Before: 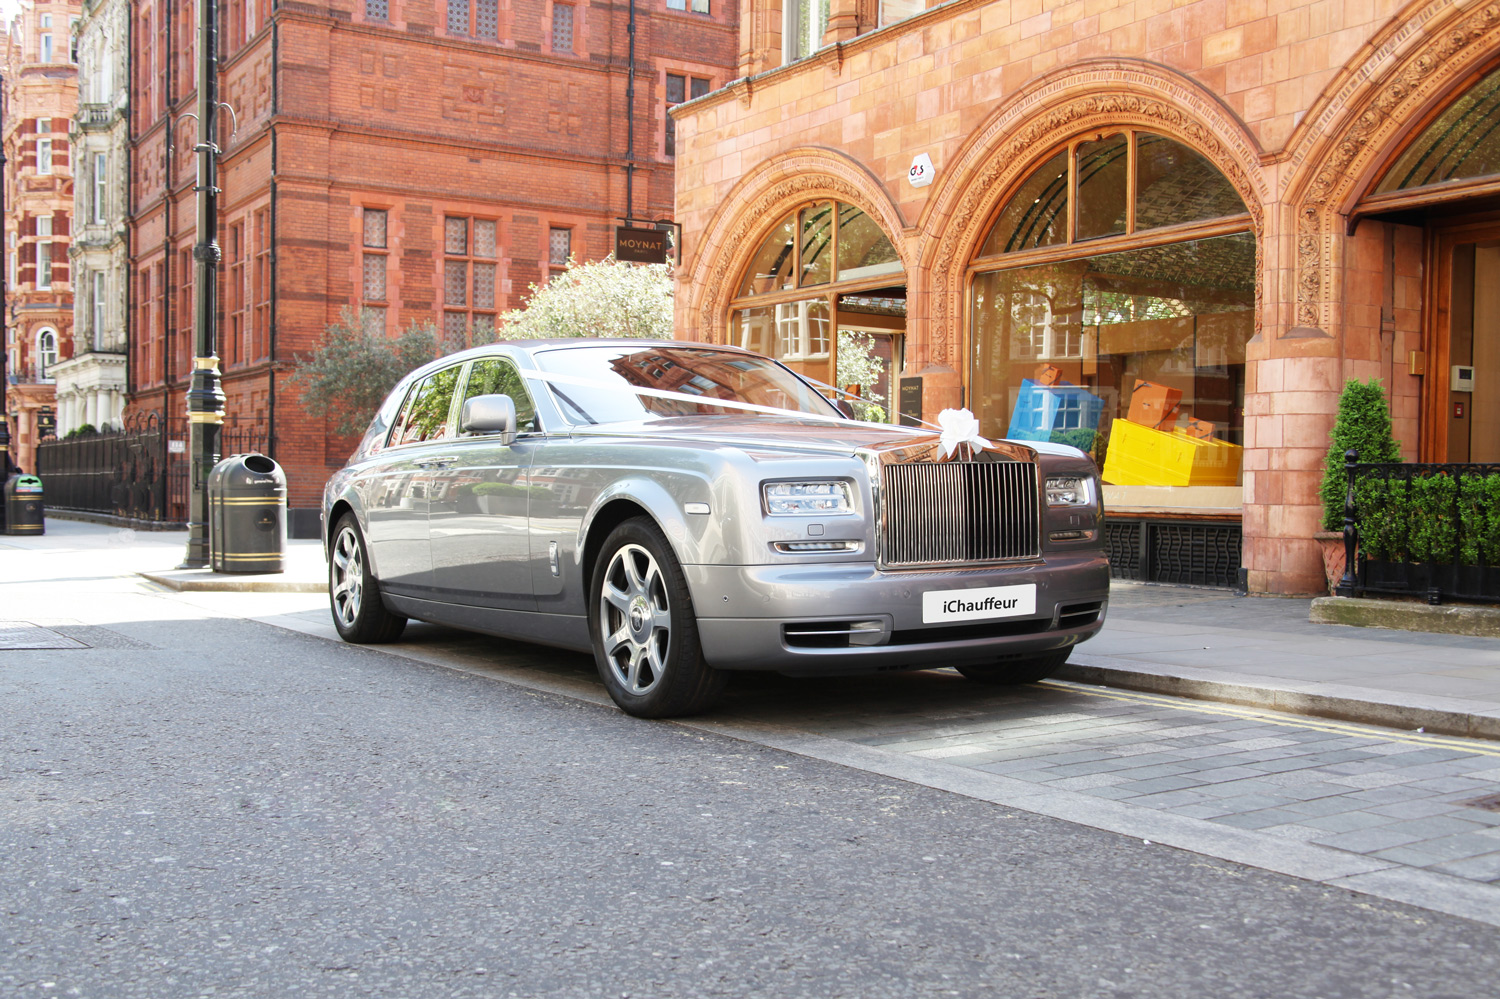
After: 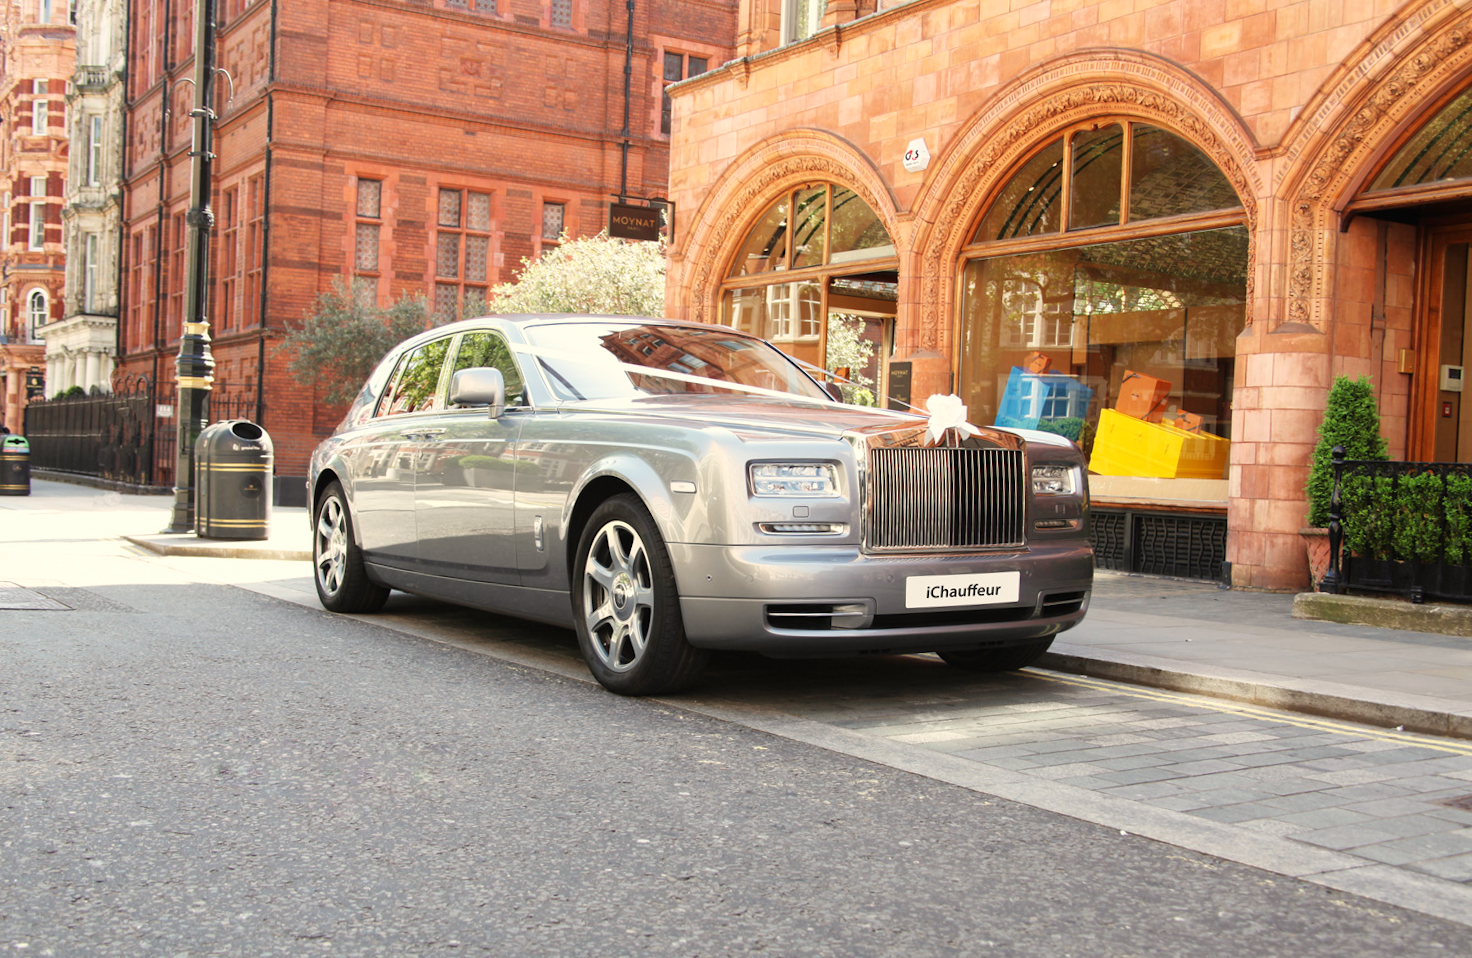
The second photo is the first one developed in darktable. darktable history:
rotate and perspective: rotation 1.57°, crop left 0.018, crop right 0.982, crop top 0.039, crop bottom 0.961
white balance: red 1.045, blue 0.932
tone equalizer: on, module defaults
